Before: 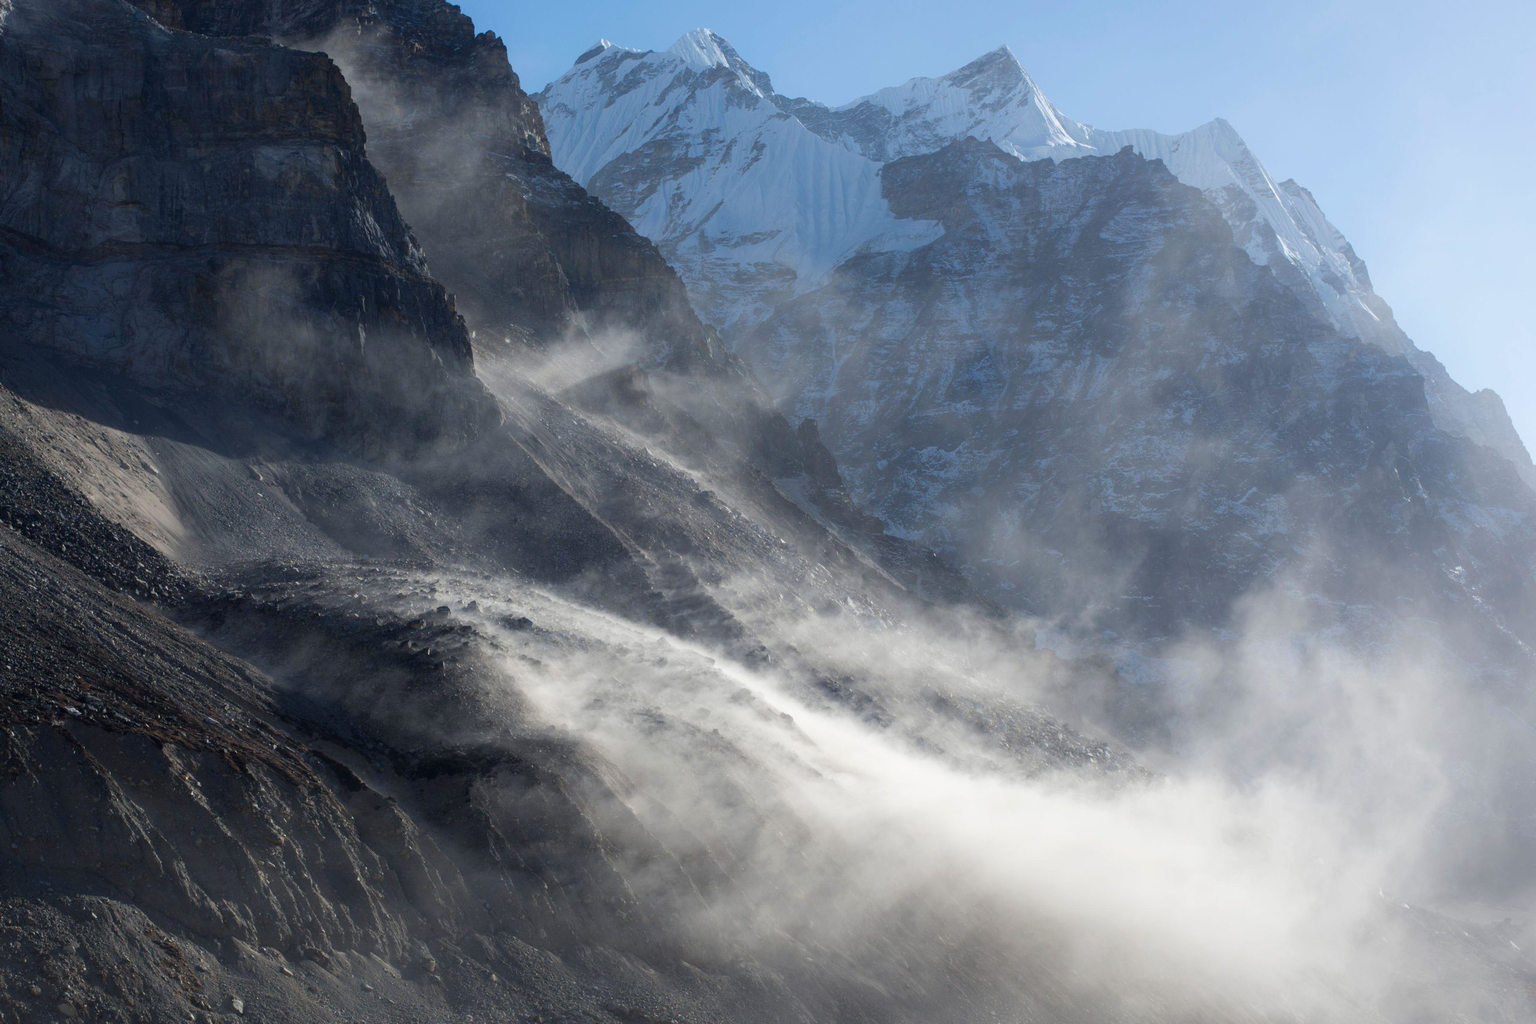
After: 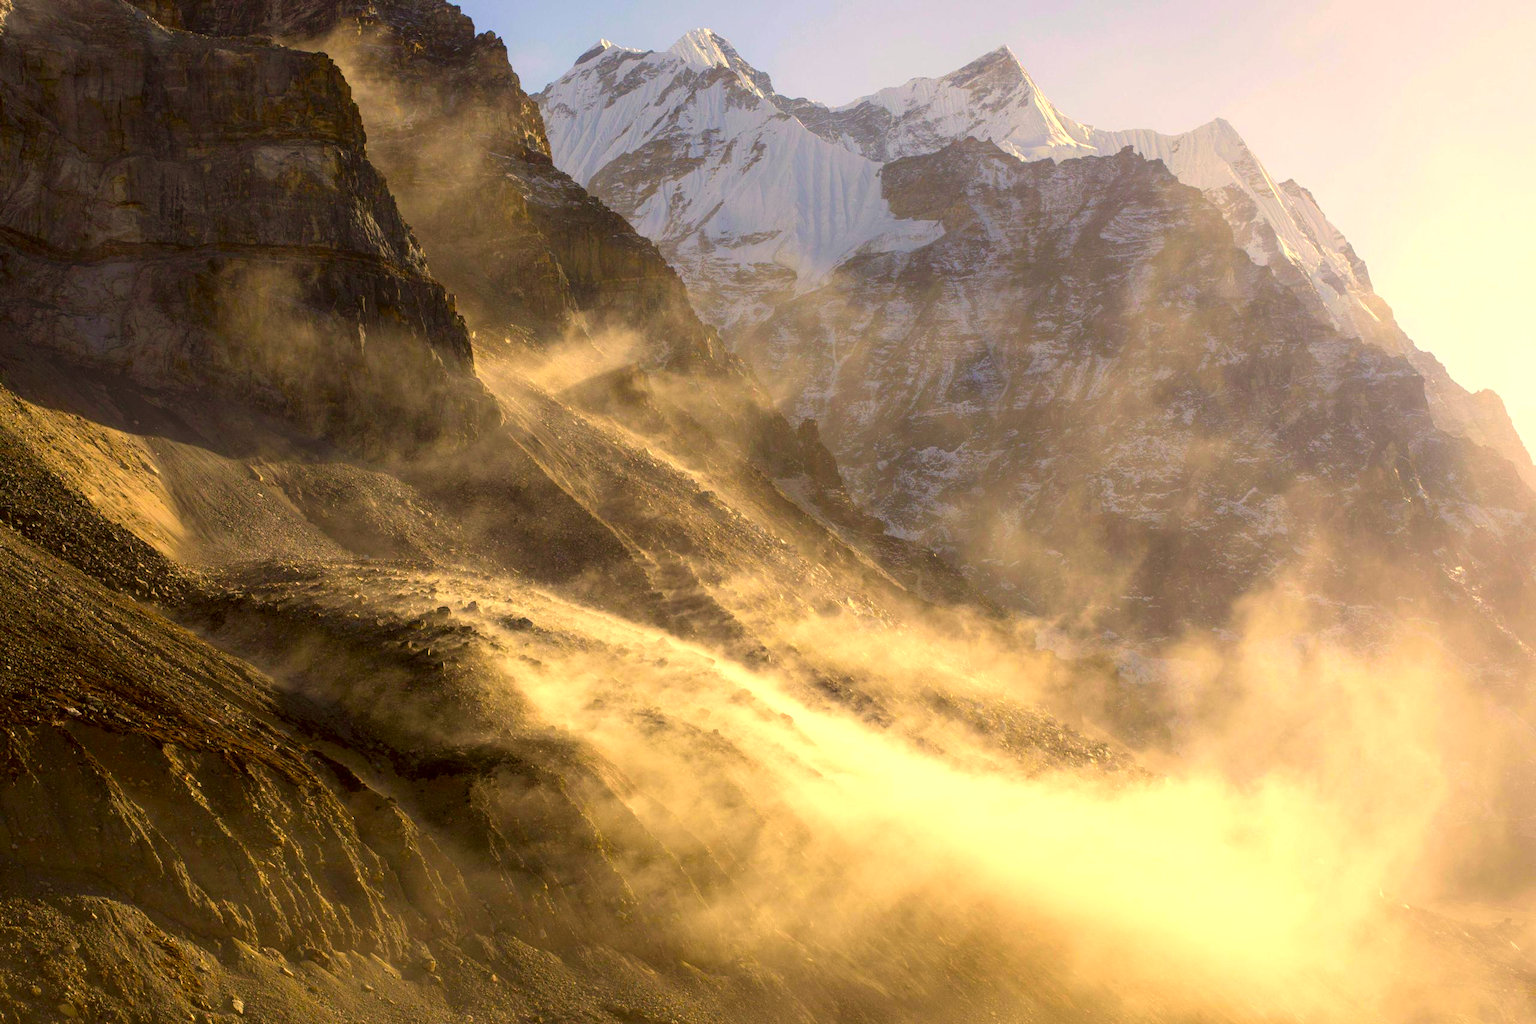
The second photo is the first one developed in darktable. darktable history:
color correction: highlights a* 10.55, highlights b* 30.26, shadows a* 2.86, shadows b* 17.5, saturation 1.76
exposure: black level correction 0.001, exposure 0.499 EV, compensate highlight preservation false
local contrast: on, module defaults
